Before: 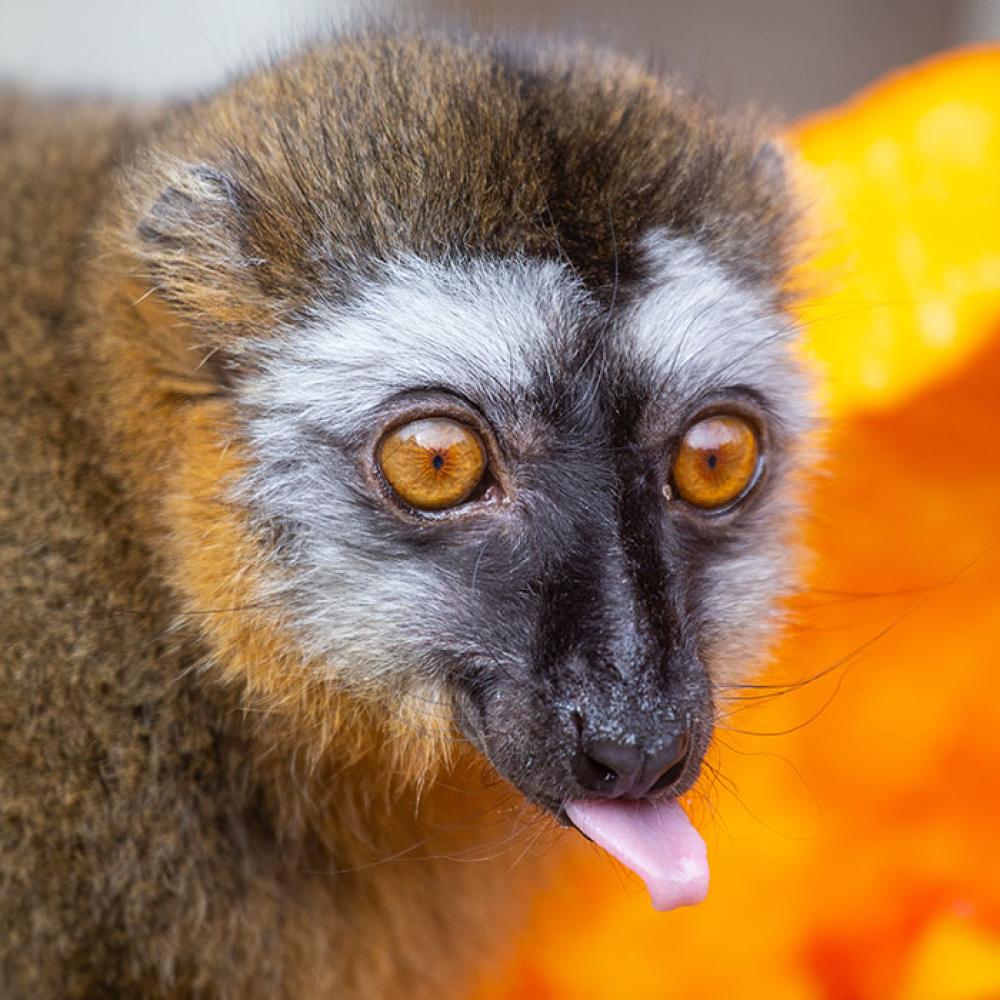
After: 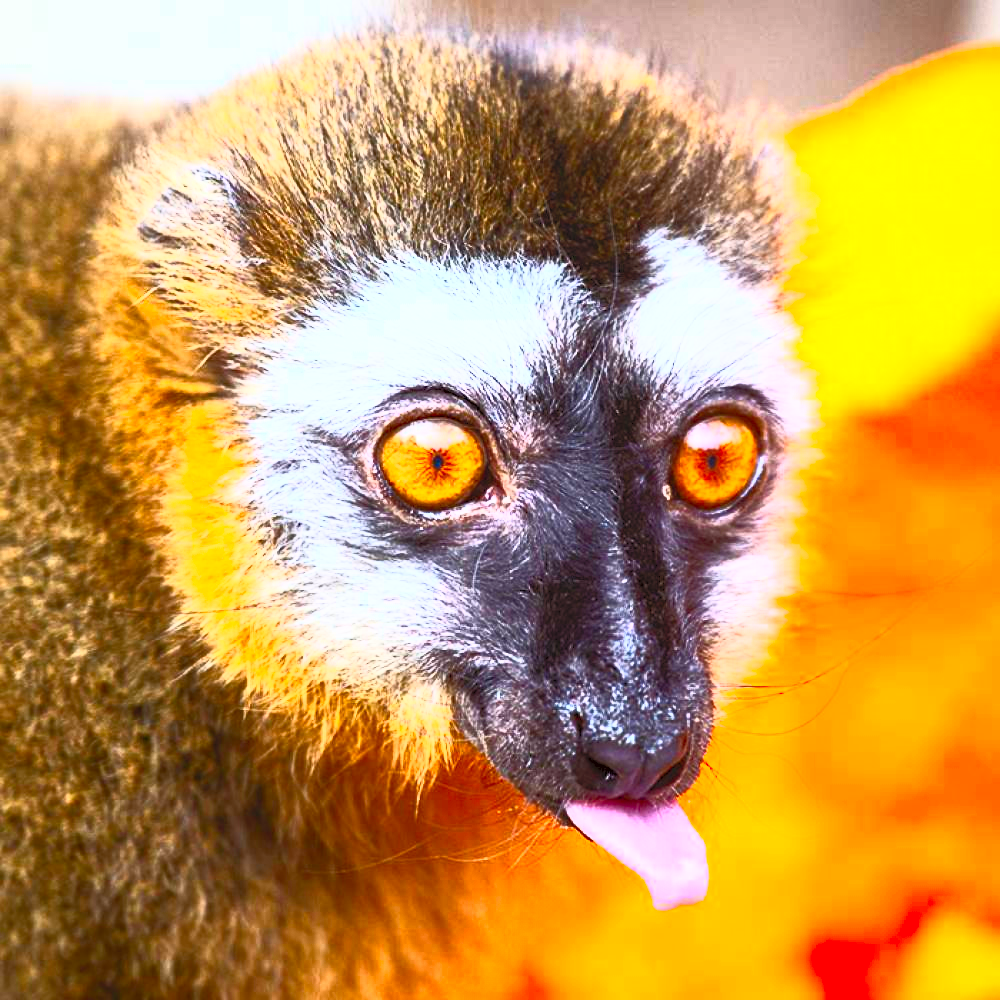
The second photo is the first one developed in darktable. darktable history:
haze removal: compatibility mode true, adaptive false
contrast brightness saturation: contrast 0.992, brightness 0.982, saturation 0.991
